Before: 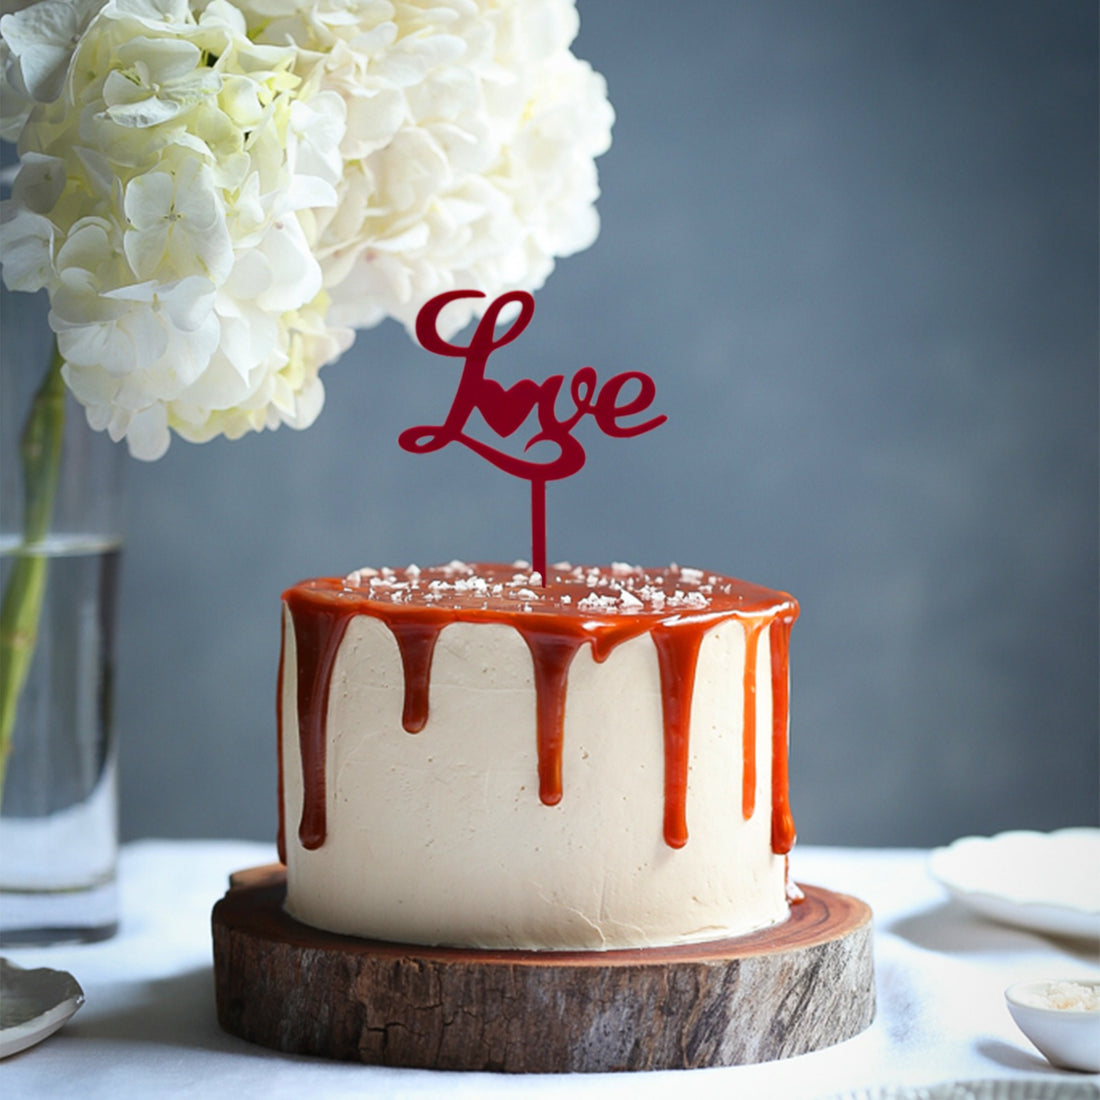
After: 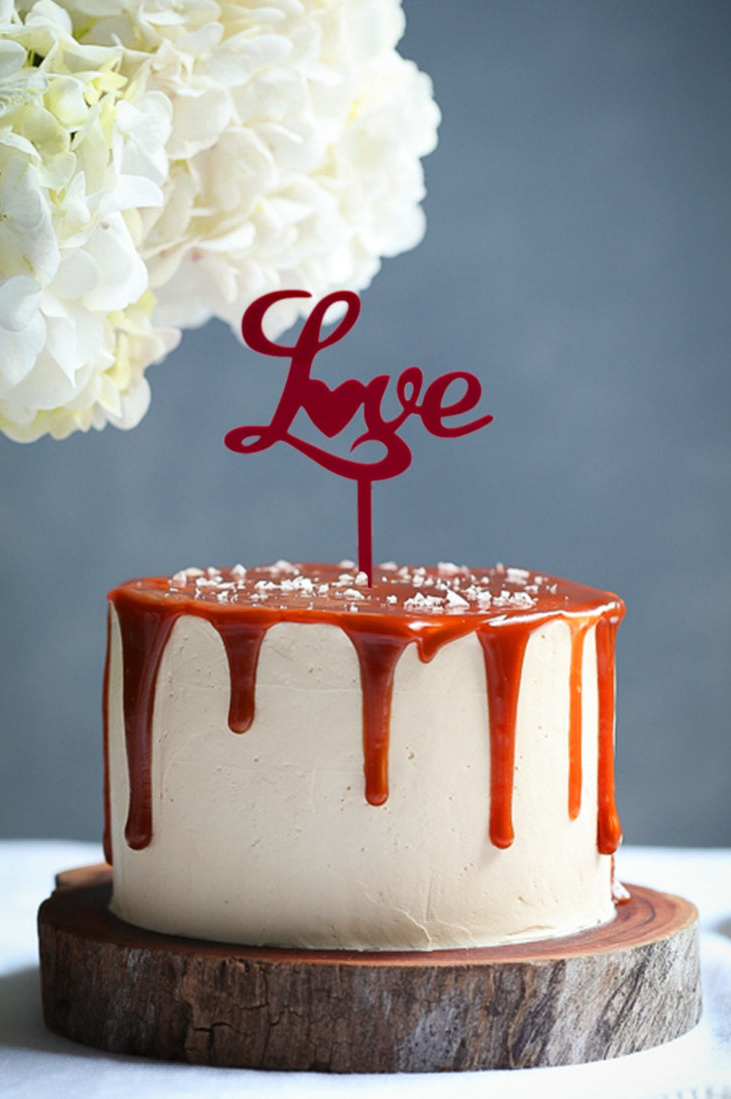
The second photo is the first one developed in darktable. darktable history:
crop and rotate: left 15.854%, right 17.636%
